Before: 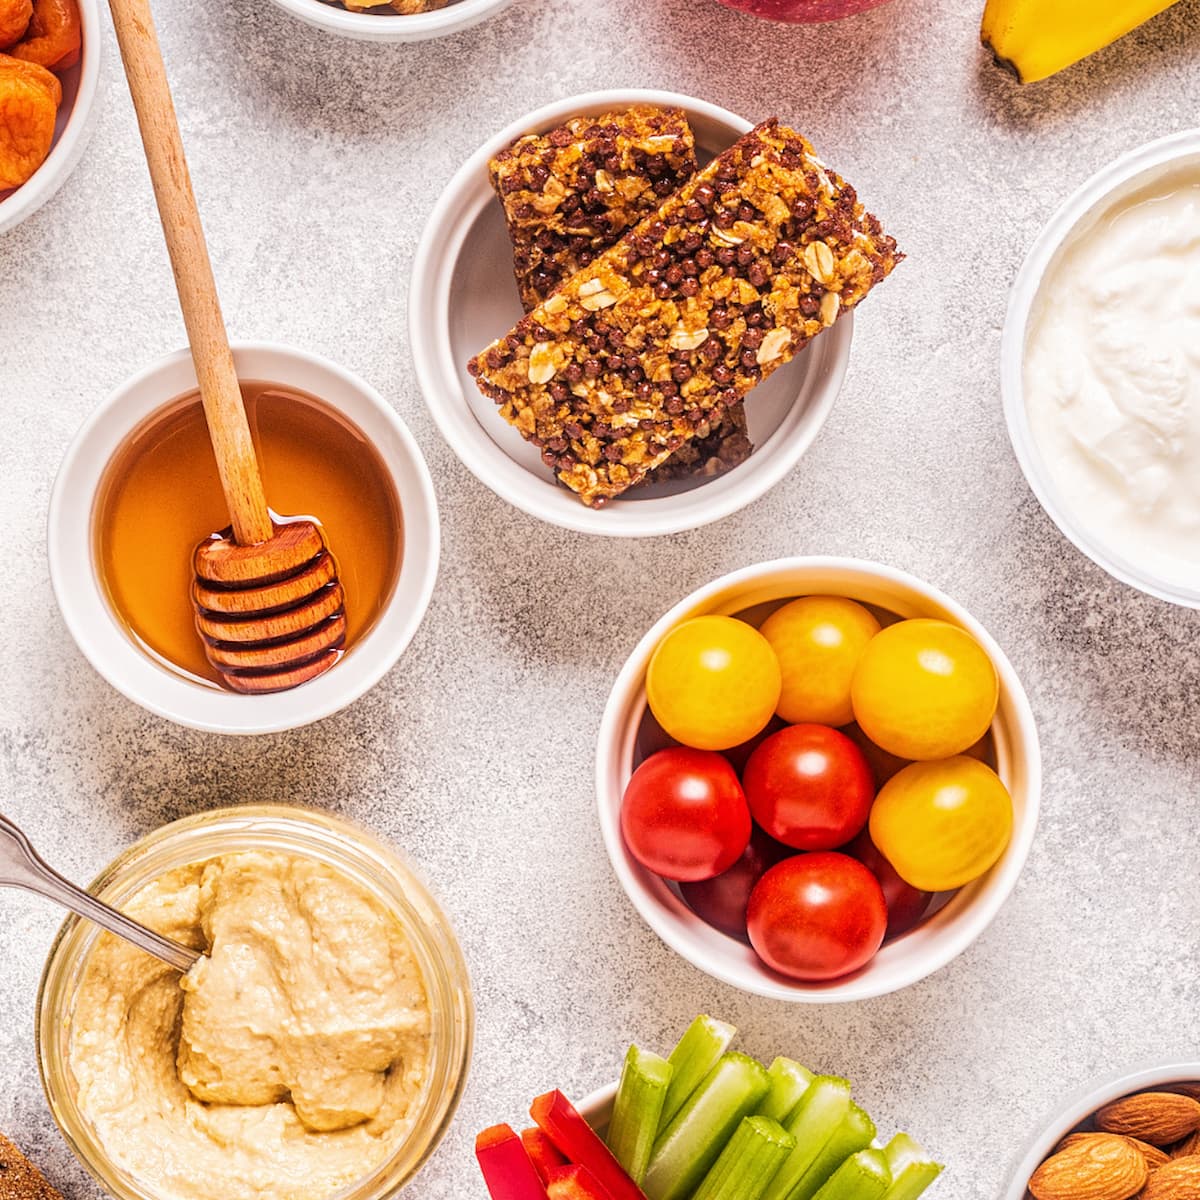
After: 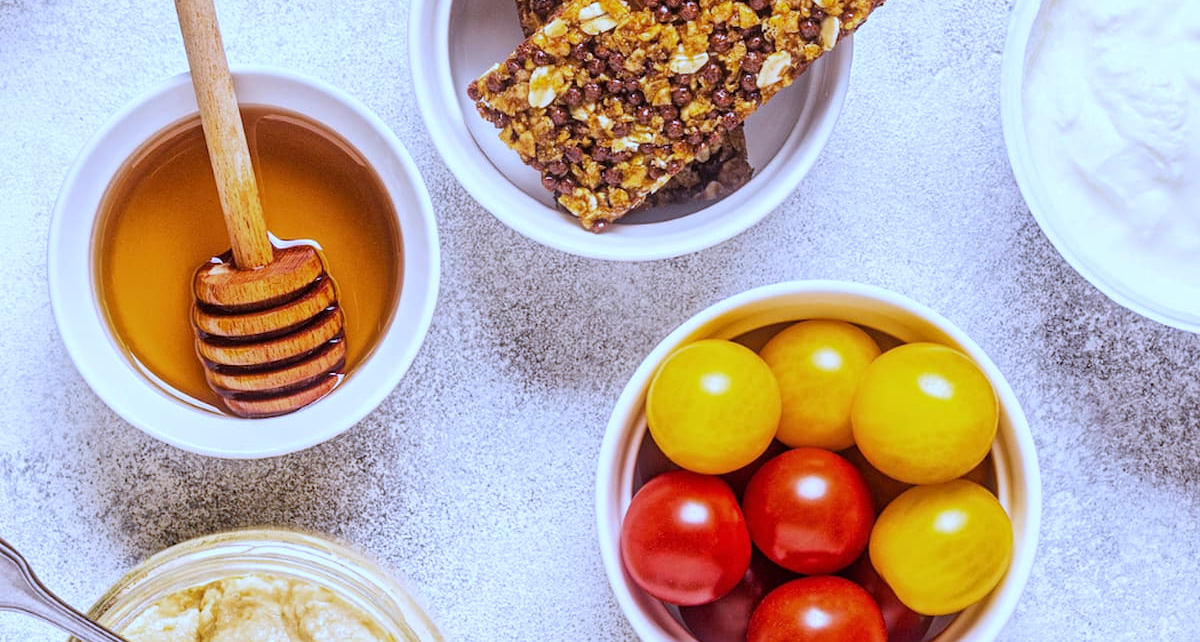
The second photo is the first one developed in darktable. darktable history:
white balance: red 0.871, blue 1.249
crop and rotate: top 23.043%, bottom 23.437%
